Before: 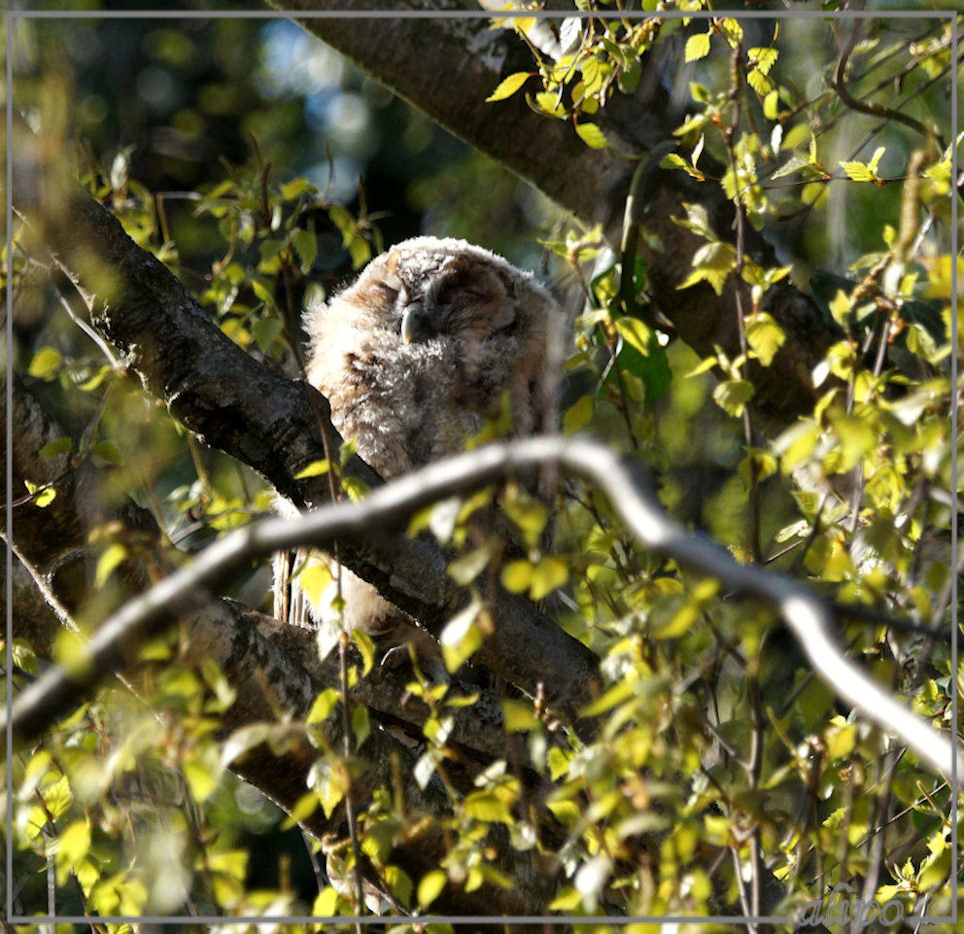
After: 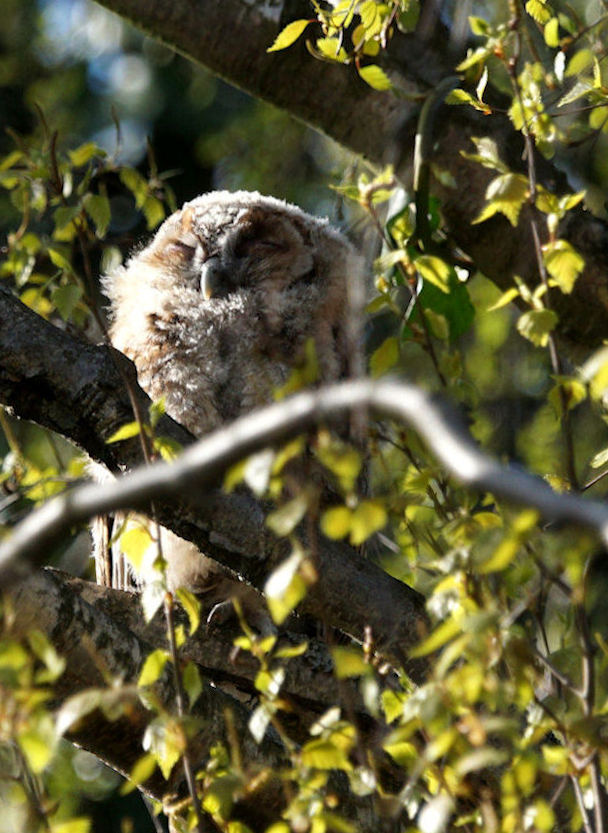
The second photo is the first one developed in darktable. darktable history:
rotate and perspective: rotation -4.57°, crop left 0.054, crop right 0.944, crop top 0.087, crop bottom 0.914
crop and rotate: left 18.442%, right 15.508%
